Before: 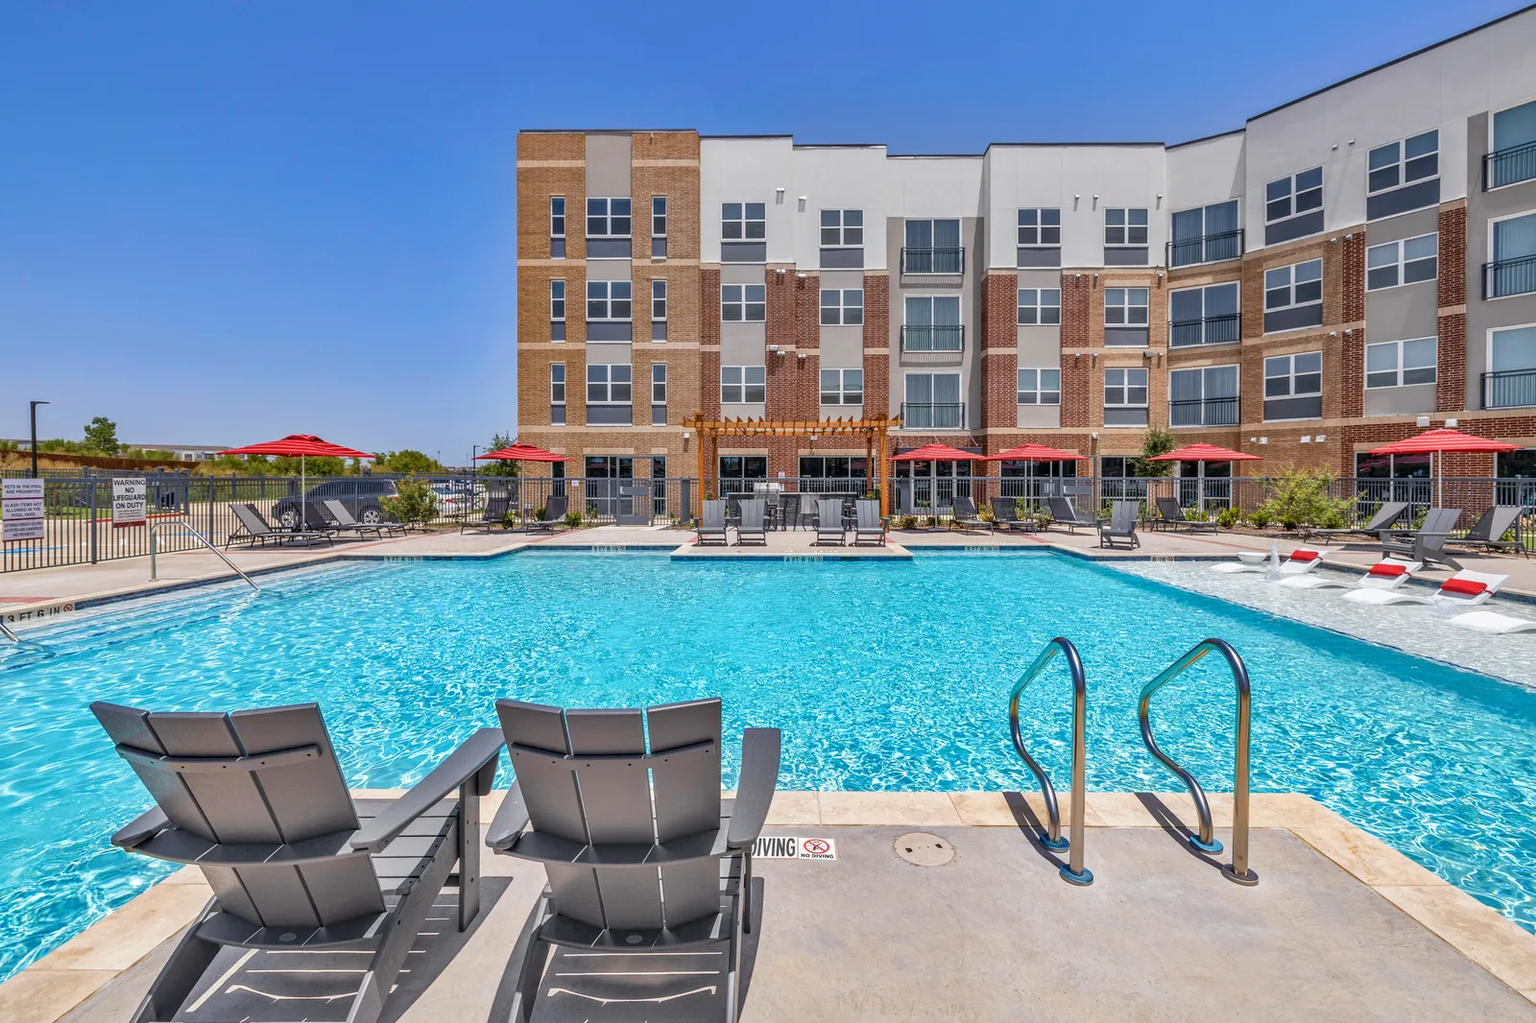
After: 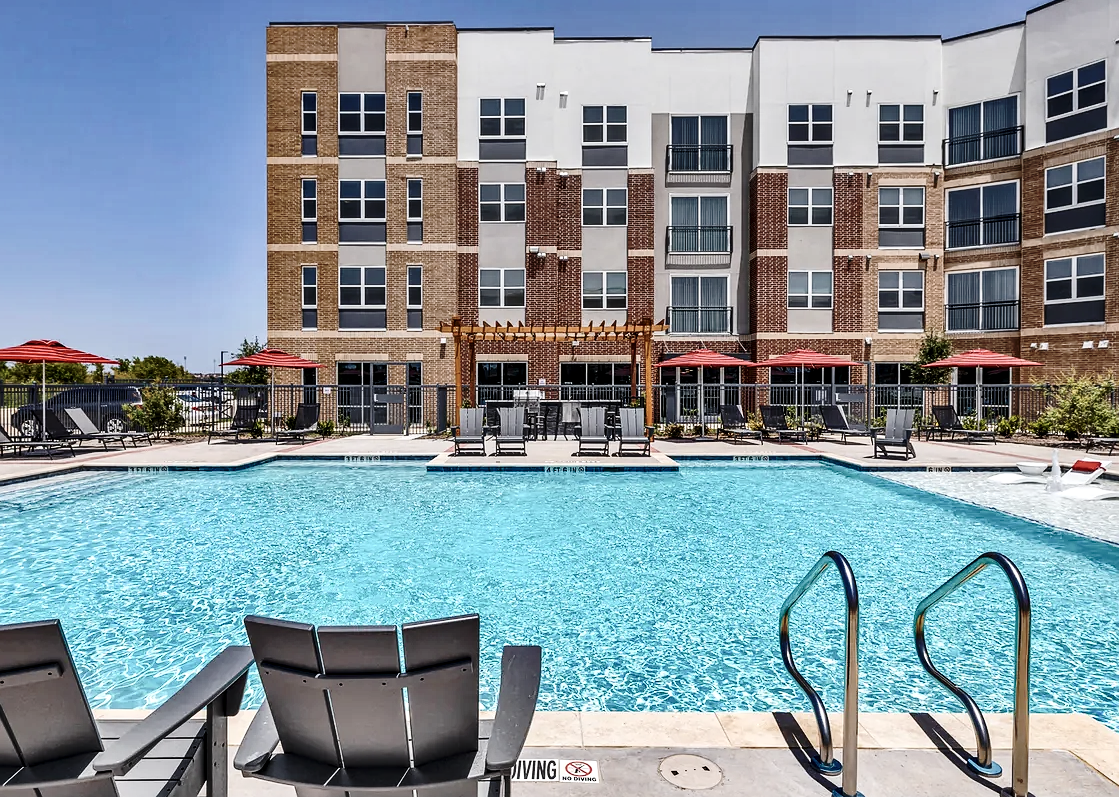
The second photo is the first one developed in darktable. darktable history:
base curve: curves: ch0 [(0, 0) (0.073, 0.04) (0.157, 0.139) (0.492, 0.492) (0.758, 0.758) (1, 1)], preserve colors none
local contrast: highlights 100%, shadows 100%, detail 131%, midtone range 0.2
sharpen: radius 1
crop and rotate: left 17.046%, top 10.659%, right 12.989%, bottom 14.553%
contrast brightness saturation: contrast 0.25, saturation -0.31
